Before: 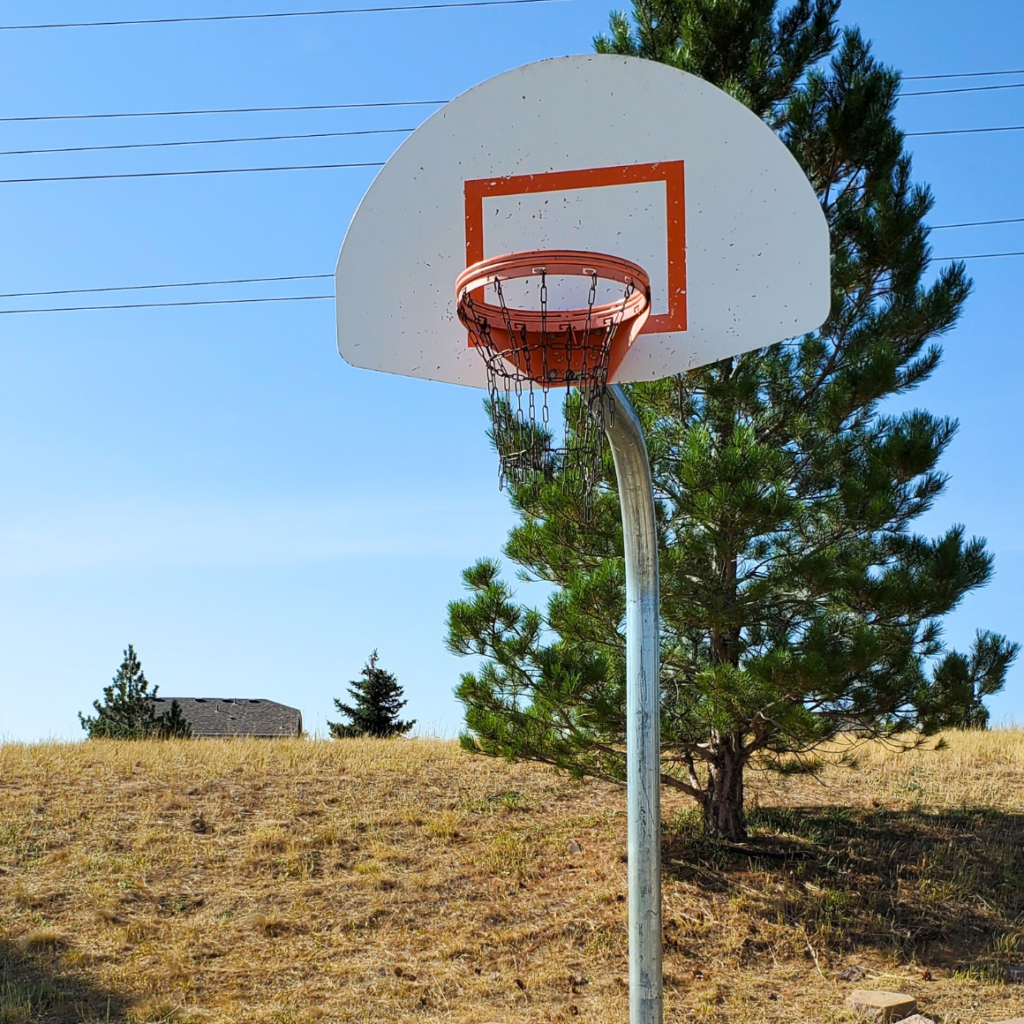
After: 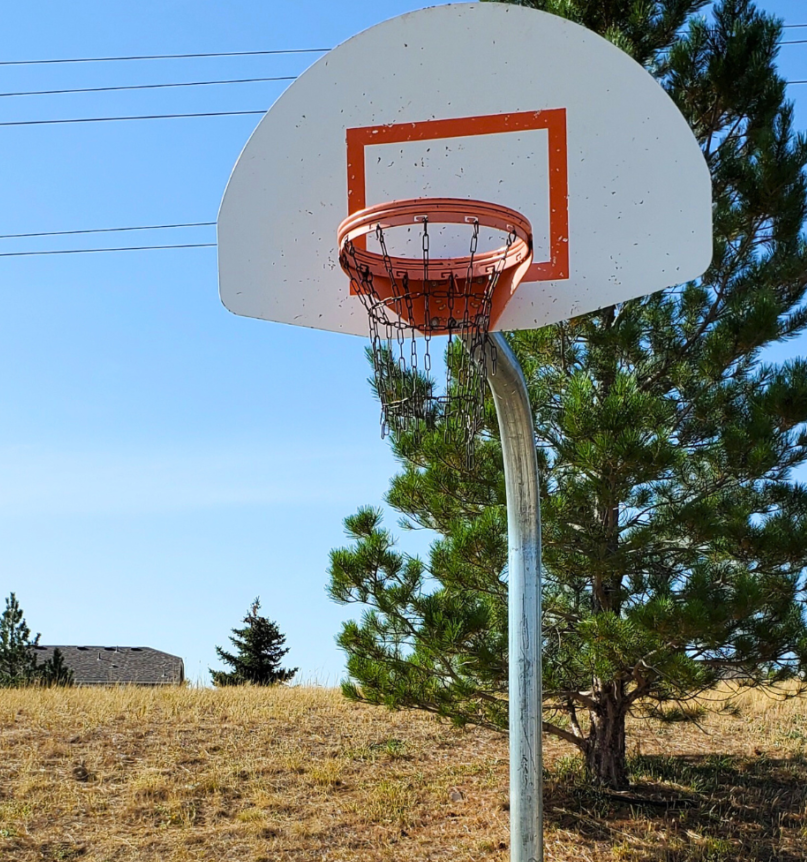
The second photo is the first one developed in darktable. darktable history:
crop: left 11.535%, top 5.094%, right 9.603%, bottom 10.672%
